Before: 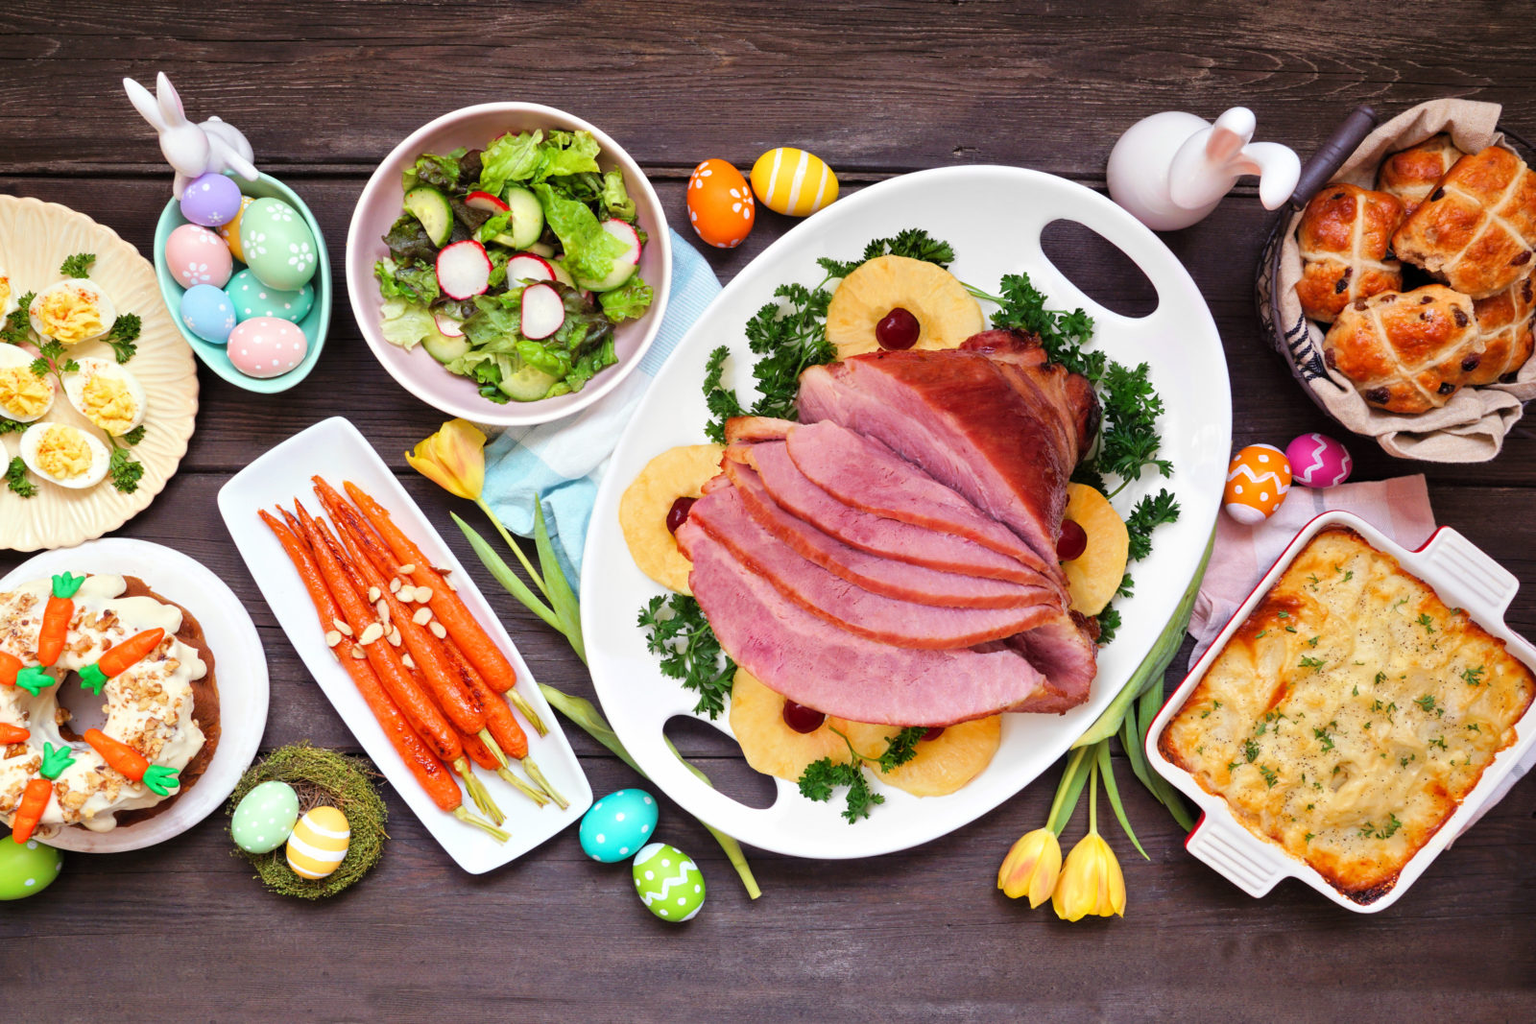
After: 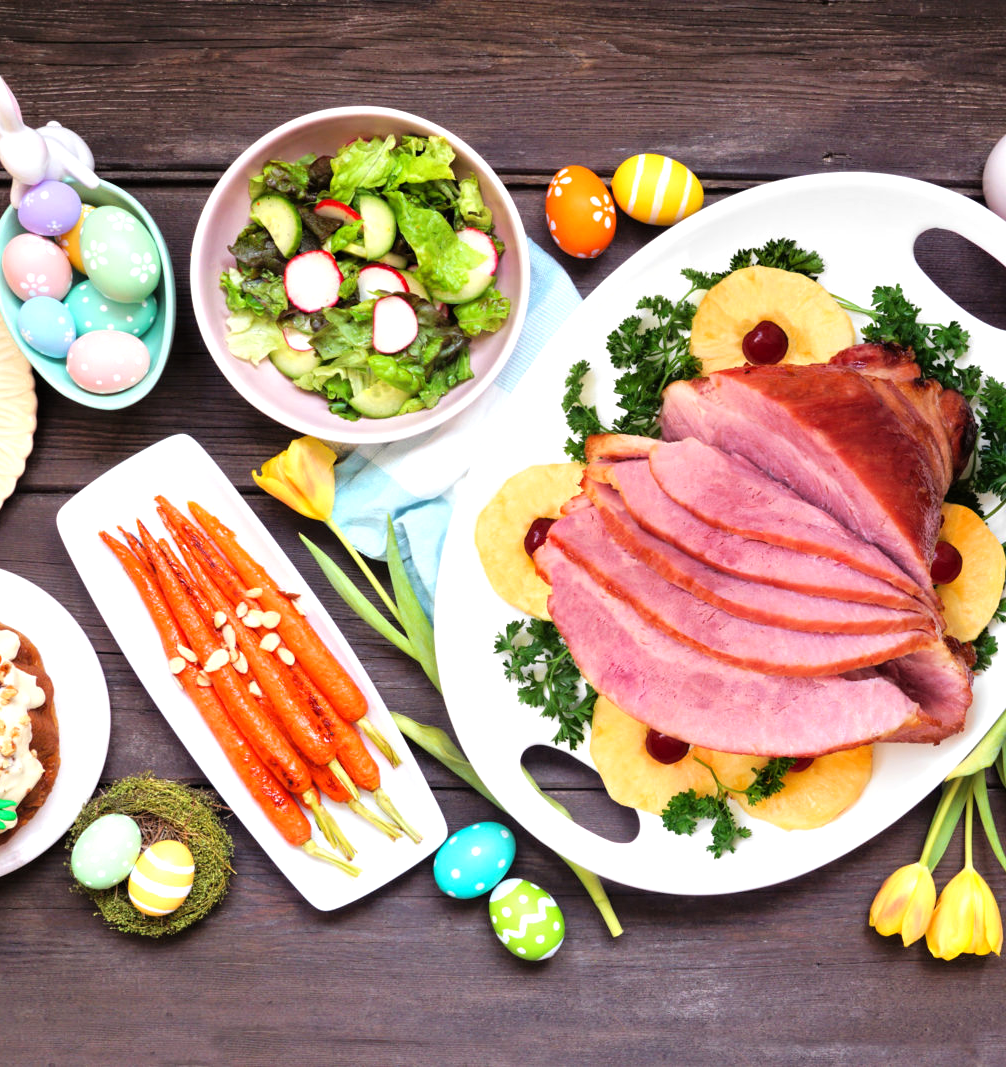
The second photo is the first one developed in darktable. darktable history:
tone equalizer: -8 EV -0.4 EV, -7 EV -0.41 EV, -6 EV -0.364 EV, -5 EV -0.221 EV, -3 EV 0.243 EV, -2 EV 0.342 EV, -1 EV 0.406 EV, +0 EV 0.387 EV
crop: left 10.684%, right 26.427%
